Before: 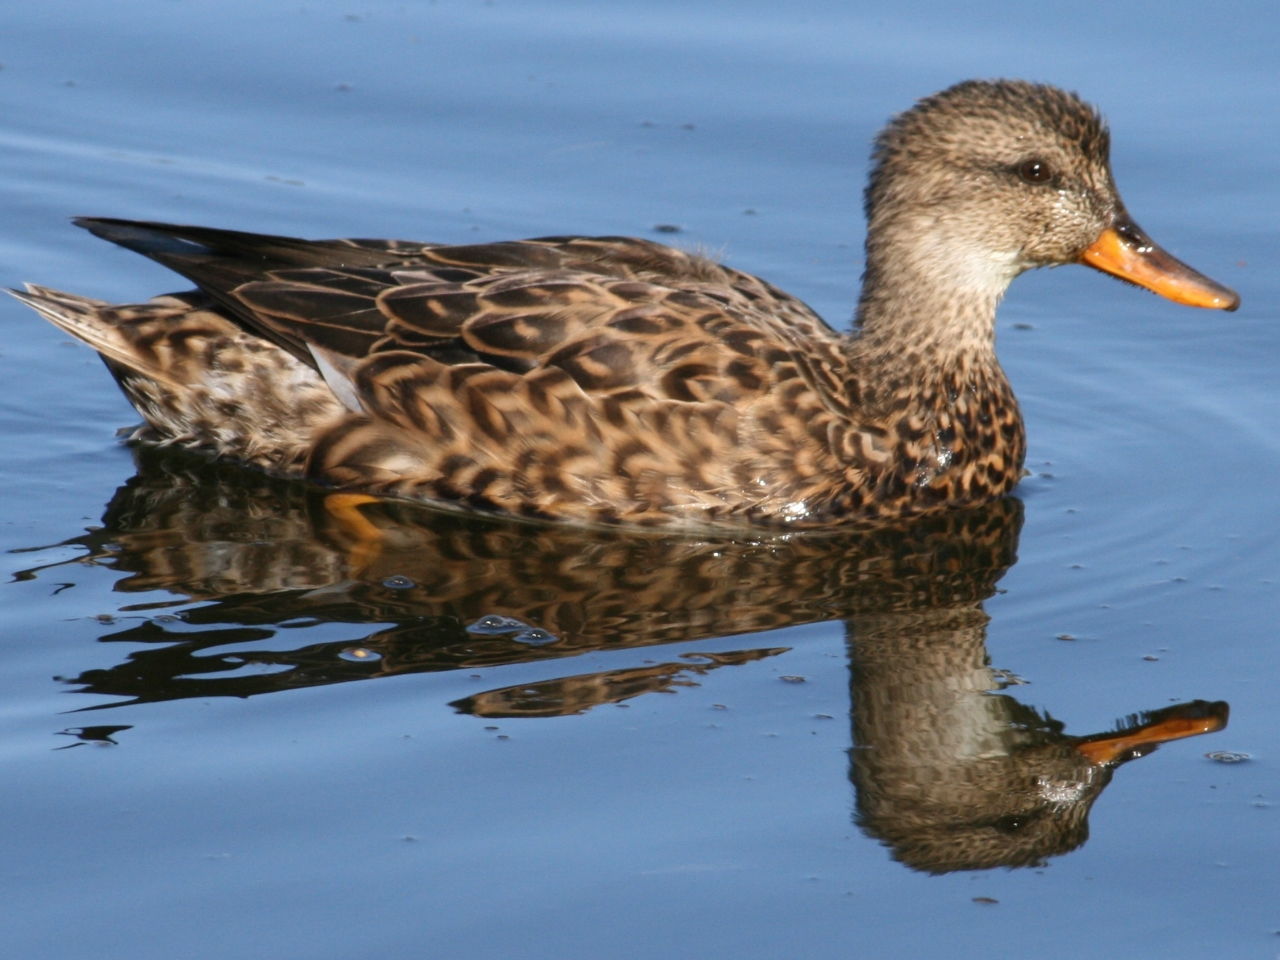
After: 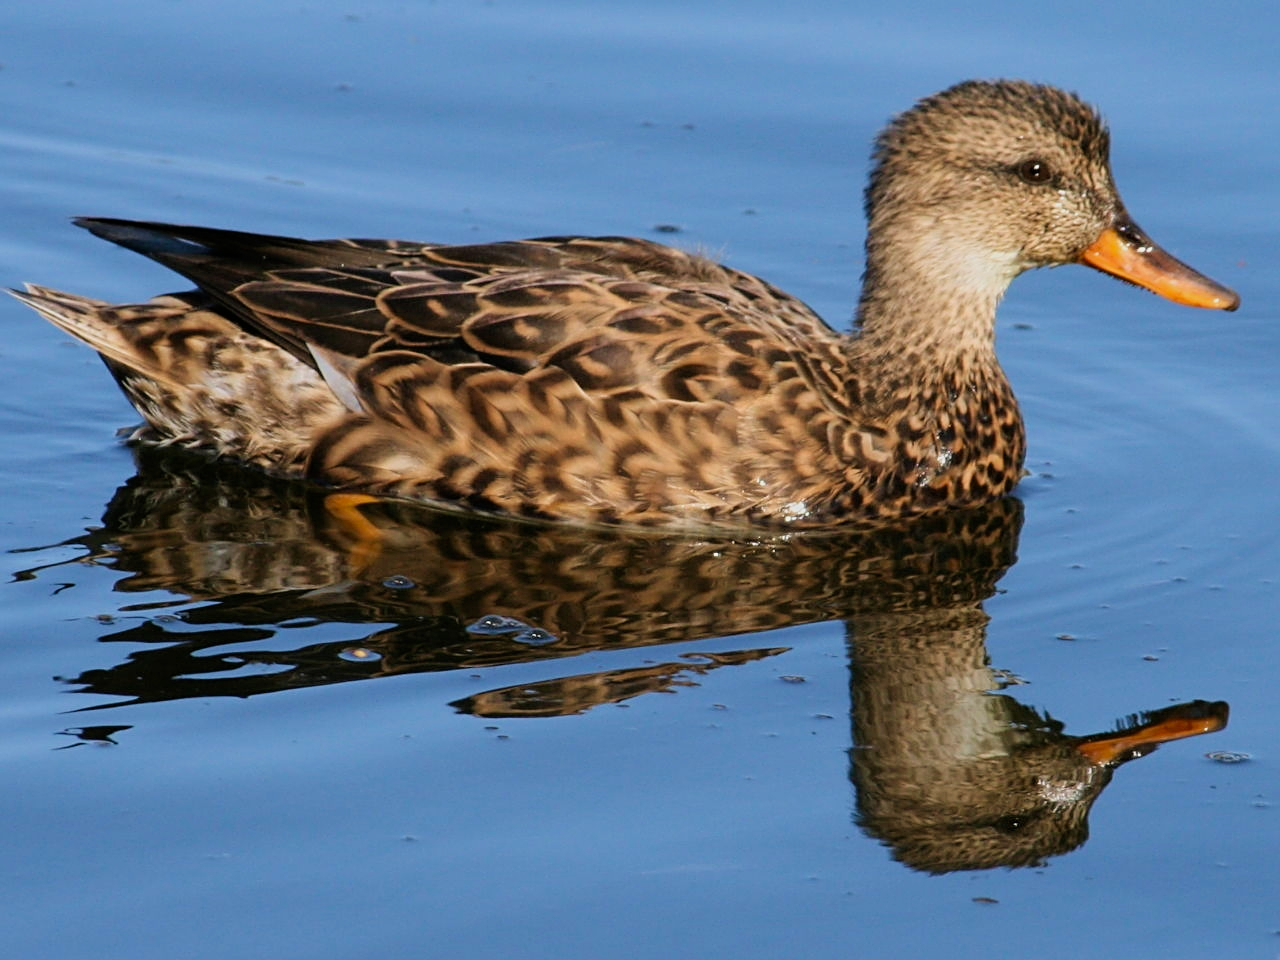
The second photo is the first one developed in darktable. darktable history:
filmic rgb: black relative exposure -8.15 EV, white relative exposure 3.76 EV, hardness 4.46
contrast brightness saturation: contrast 0.04, saturation 0.16
sharpen: on, module defaults
velvia: on, module defaults
